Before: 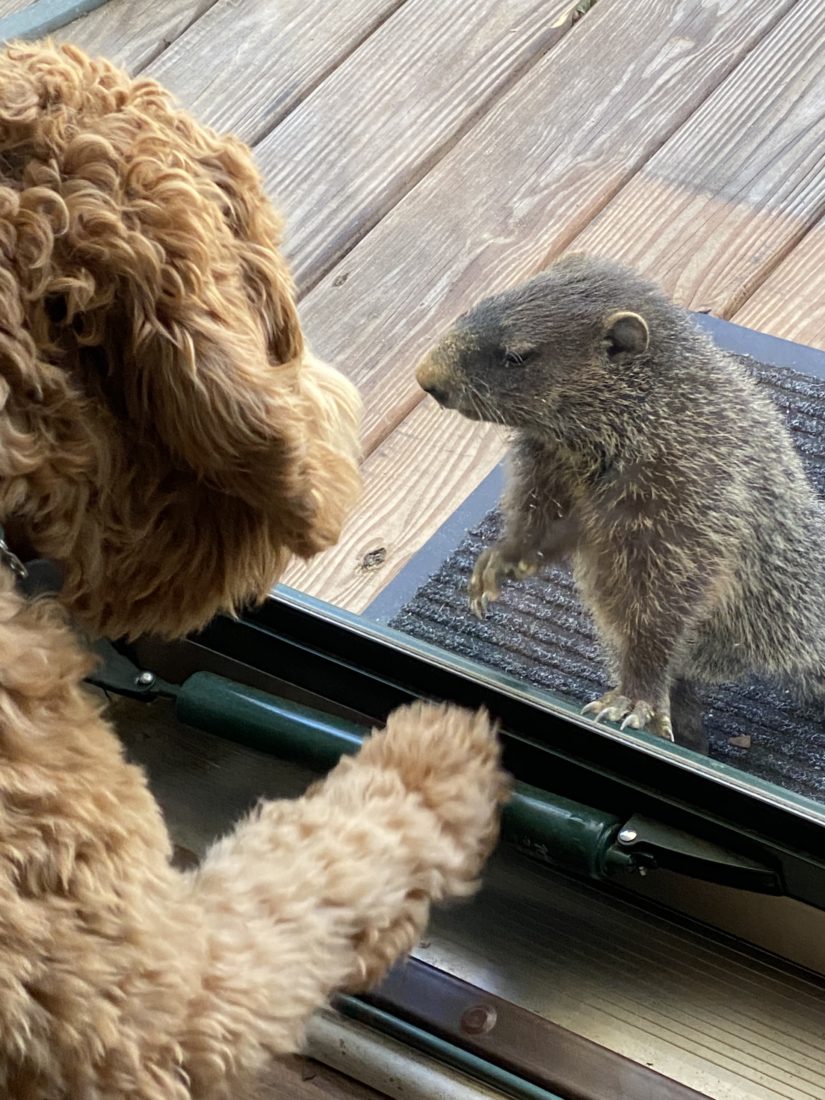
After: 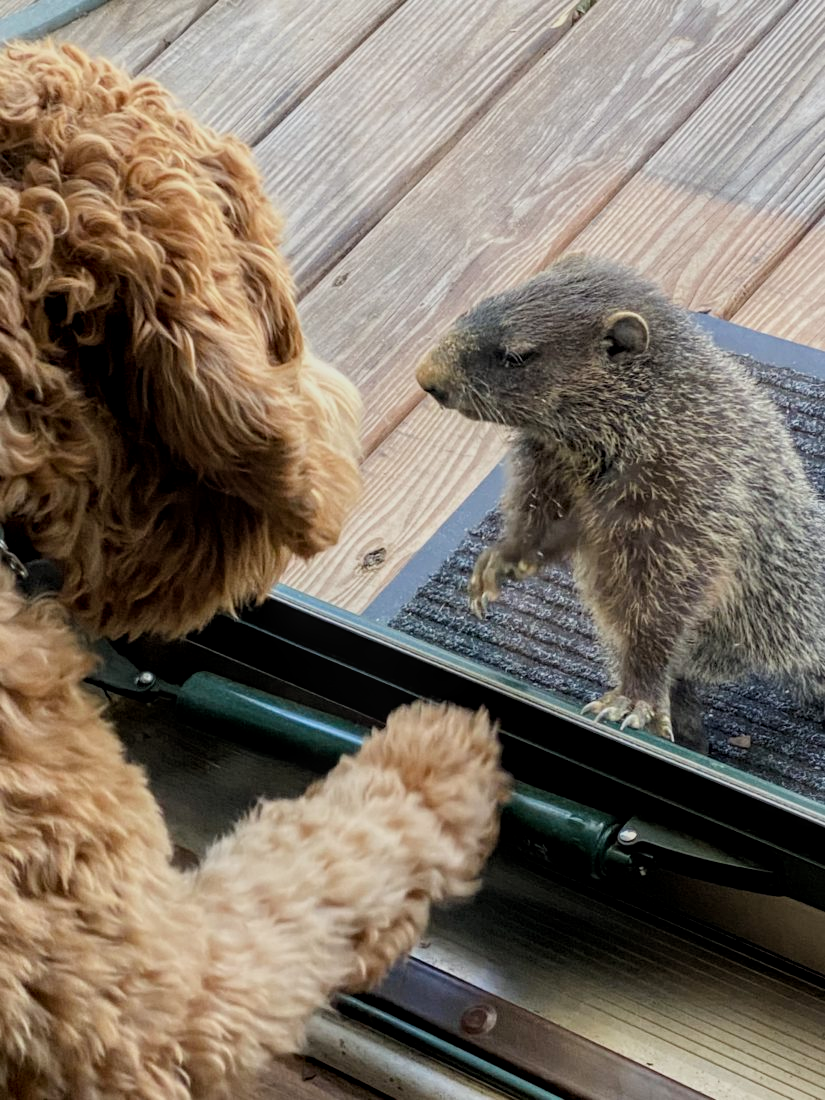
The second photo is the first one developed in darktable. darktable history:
local contrast: on, module defaults
filmic rgb: middle gray luminance 18.35%, black relative exposure -11.12 EV, white relative exposure 3.71 EV, target black luminance 0%, hardness 5.87, latitude 56.54%, contrast 0.965, shadows ↔ highlights balance 49.51%
